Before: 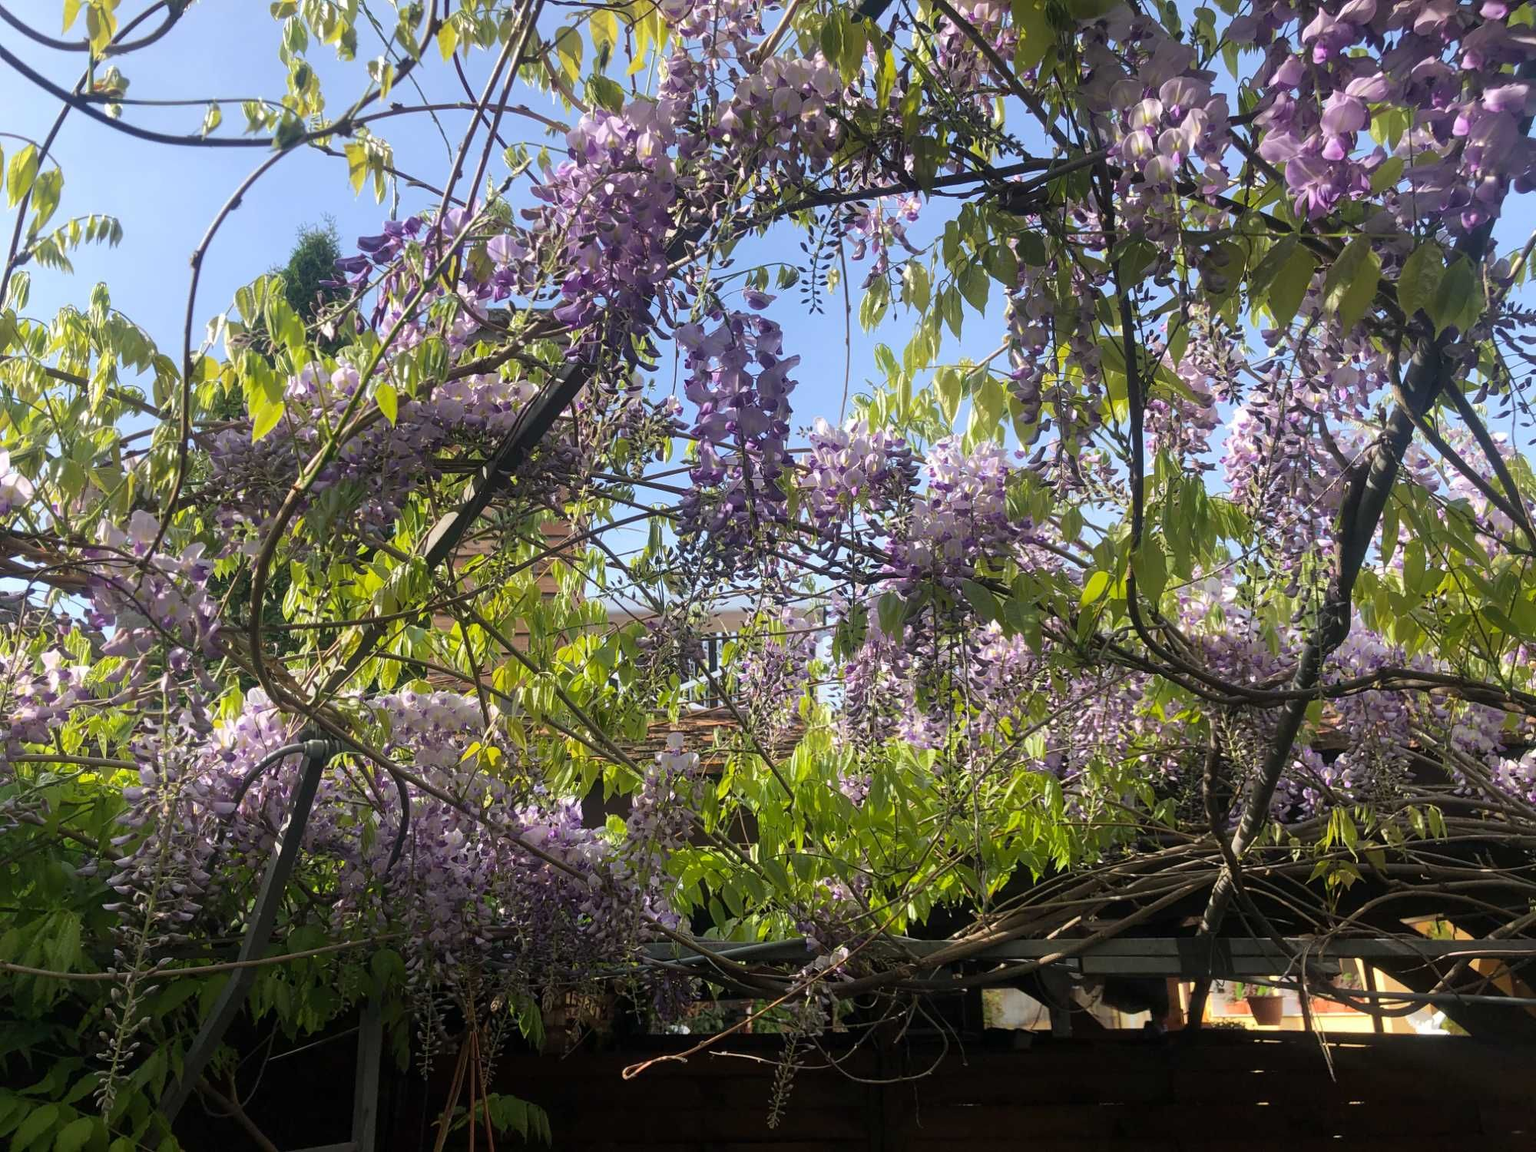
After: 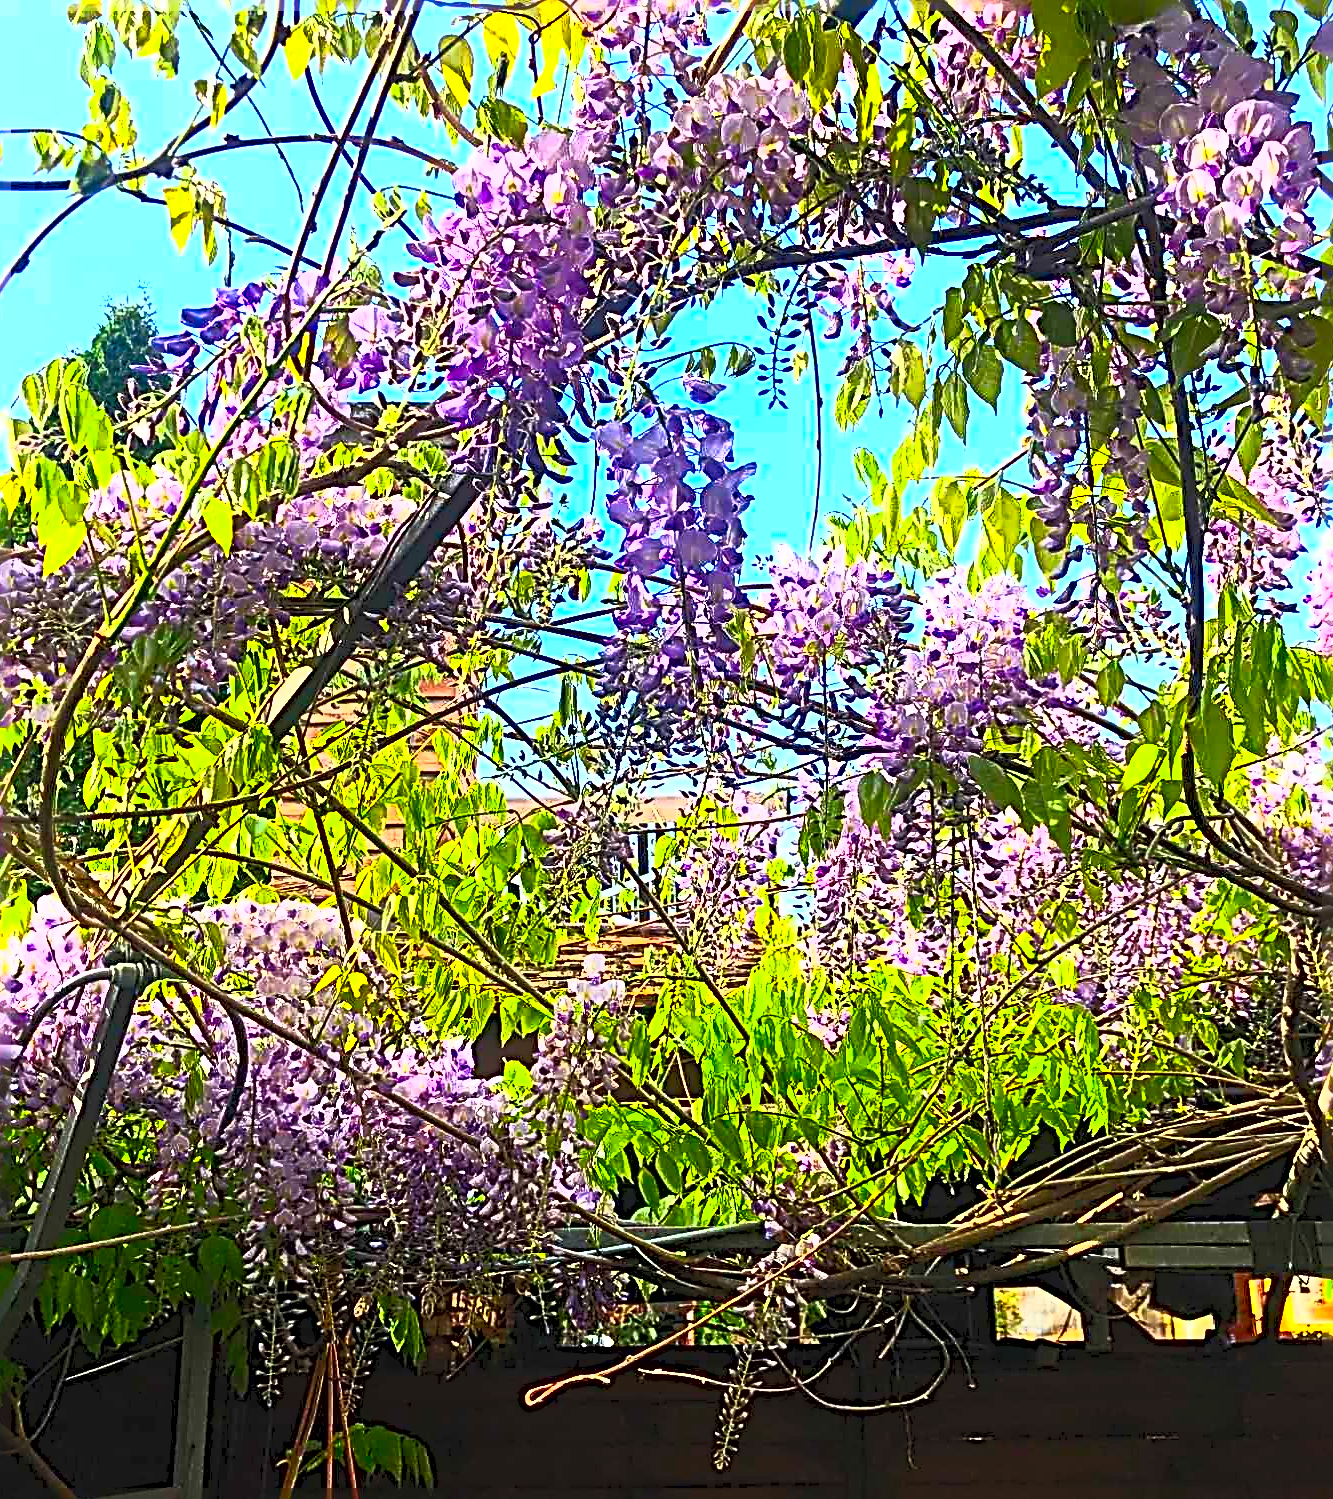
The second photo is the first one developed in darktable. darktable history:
color correction: saturation 1.34
sharpen: radius 4.001, amount 2
crop and rotate: left 14.292%, right 19.041%
contrast brightness saturation: contrast 1, brightness 1, saturation 1
